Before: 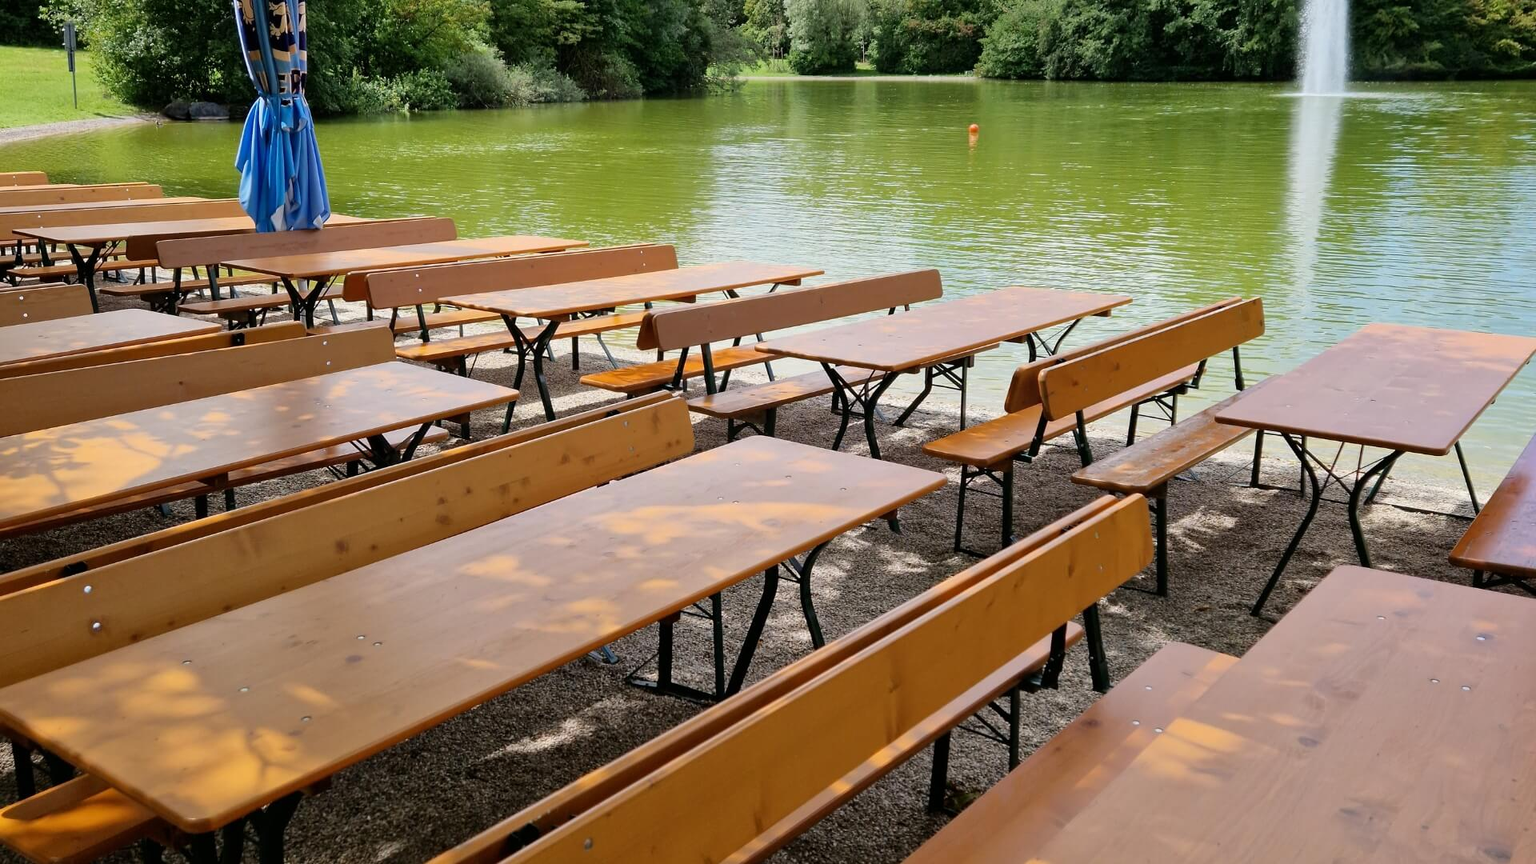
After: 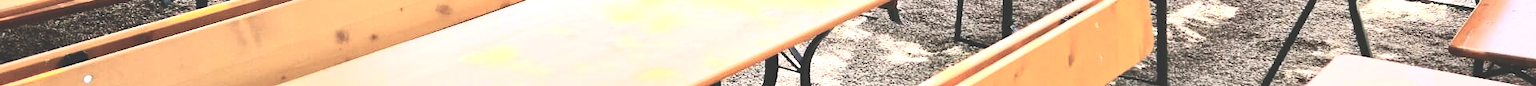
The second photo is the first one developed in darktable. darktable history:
exposure: black level correction -0.023, exposure 1.397 EV, compensate highlight preservation false
contrast brightness saturation: contrast 0.39, brightness 0.1
crop and rotate: top 59.084%, bottom 30.916%
